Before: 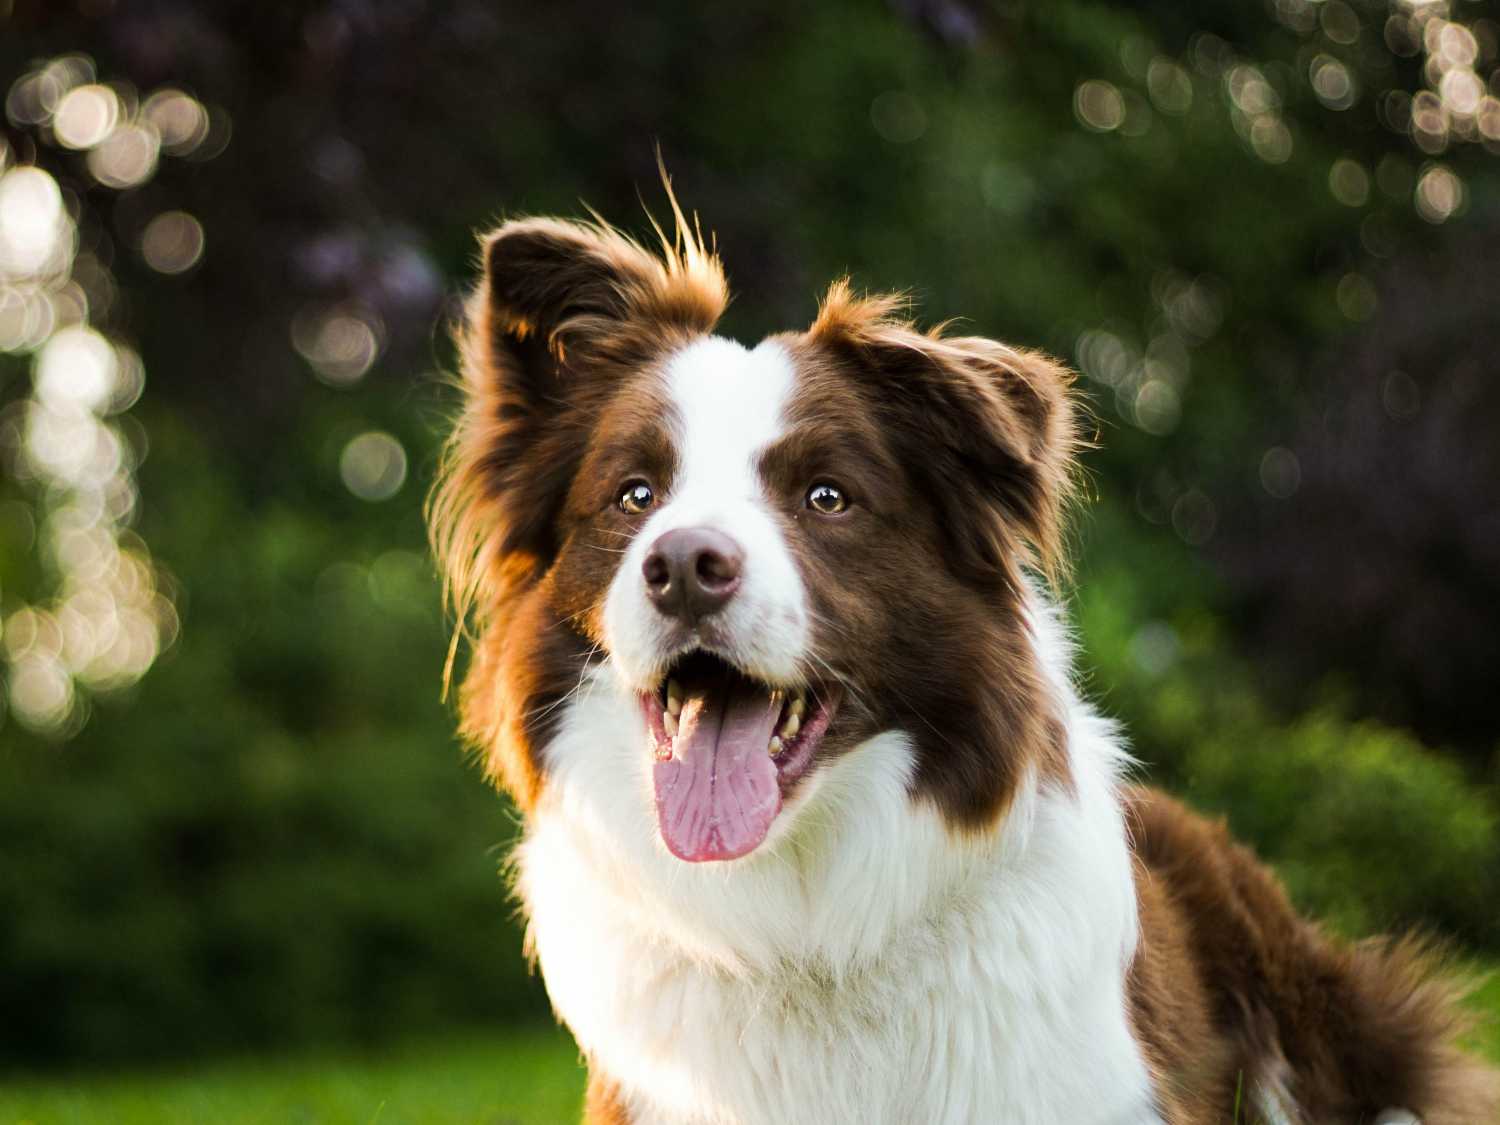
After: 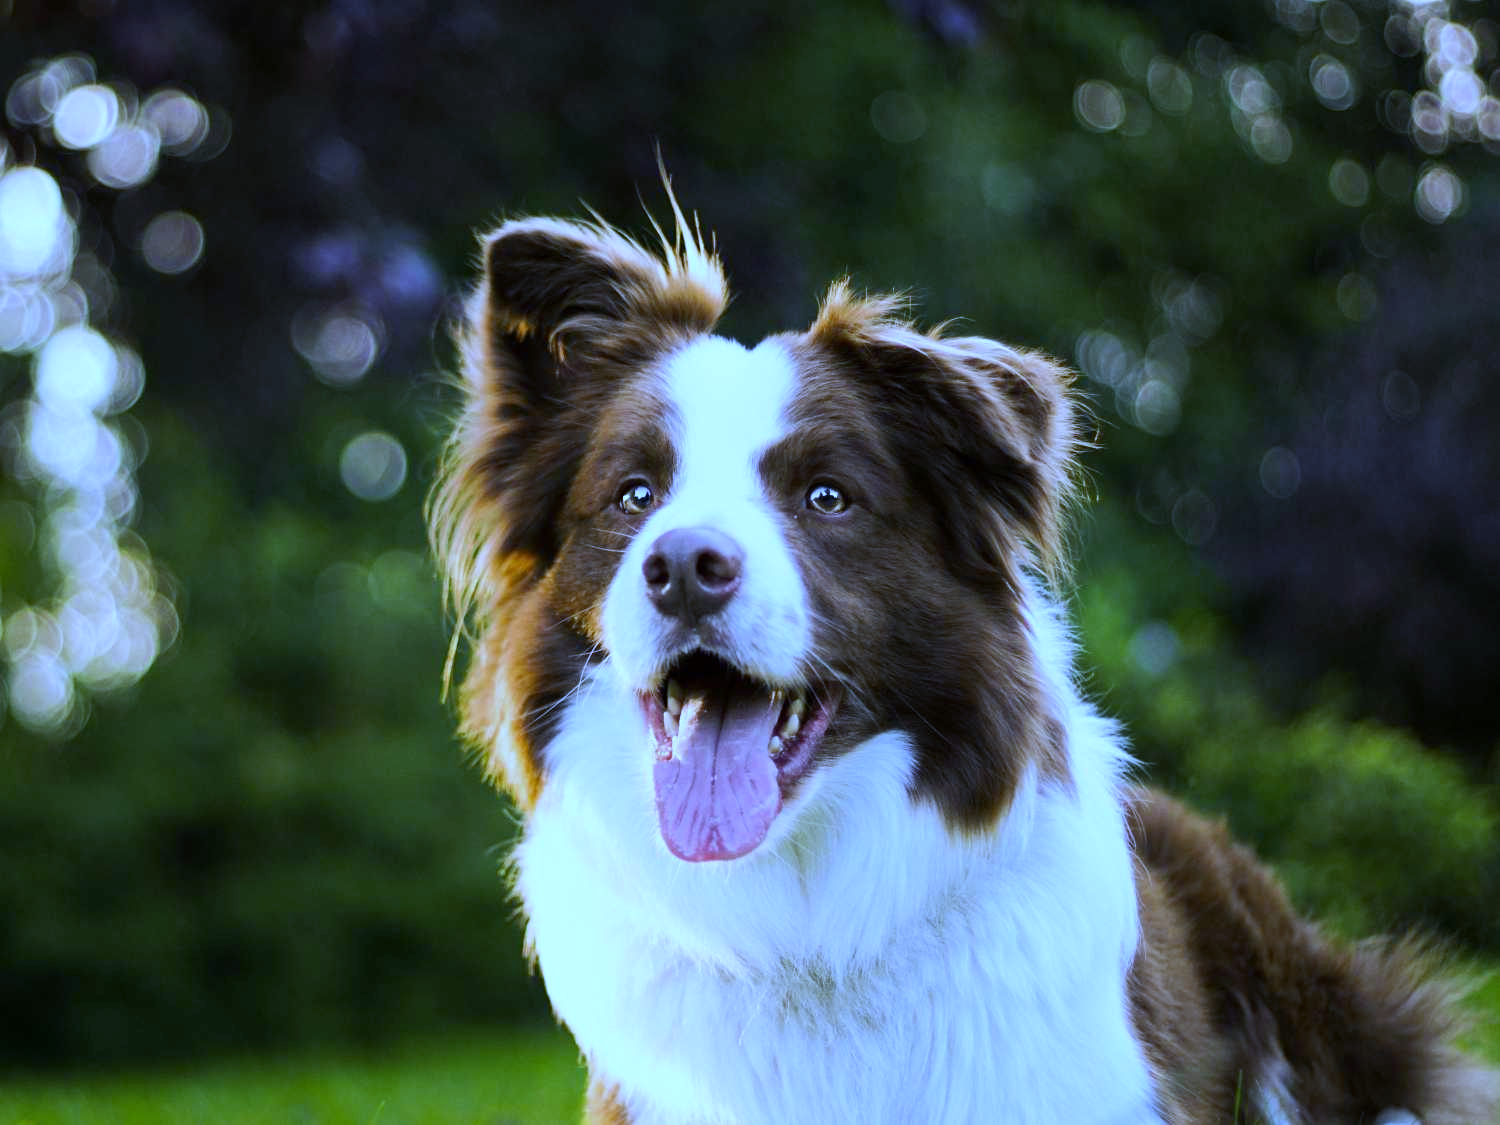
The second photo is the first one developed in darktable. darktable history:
white balance: red 0.766, blue 1.537
rotate and perspective: automatic cropping original format, crop left 0, crop top 0
